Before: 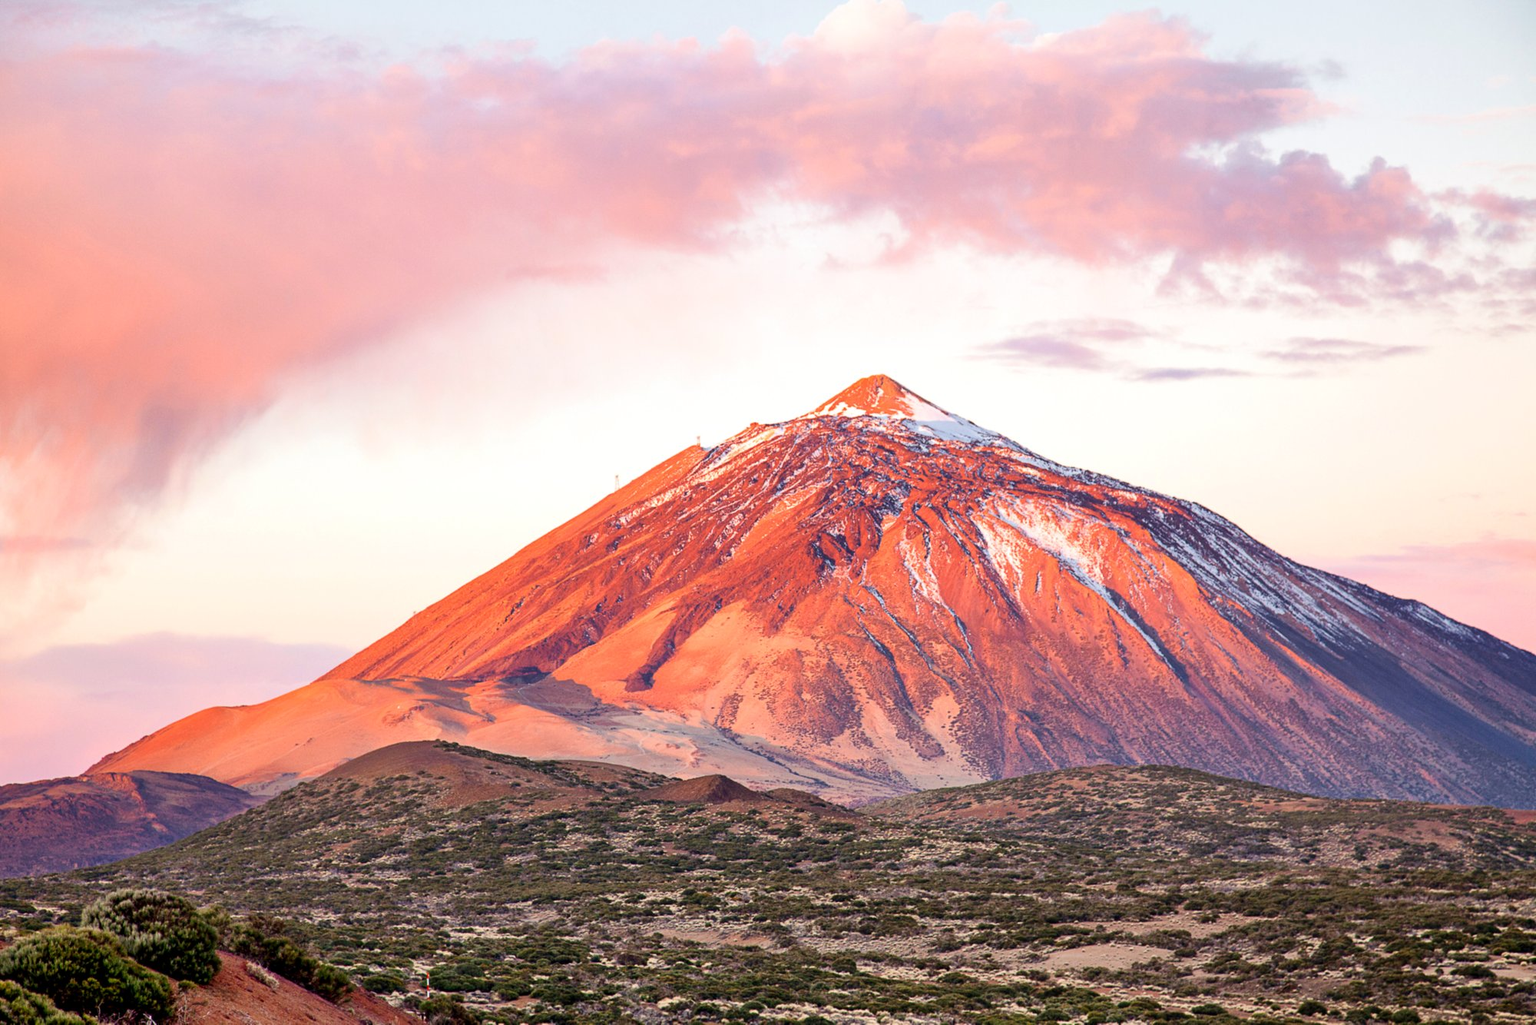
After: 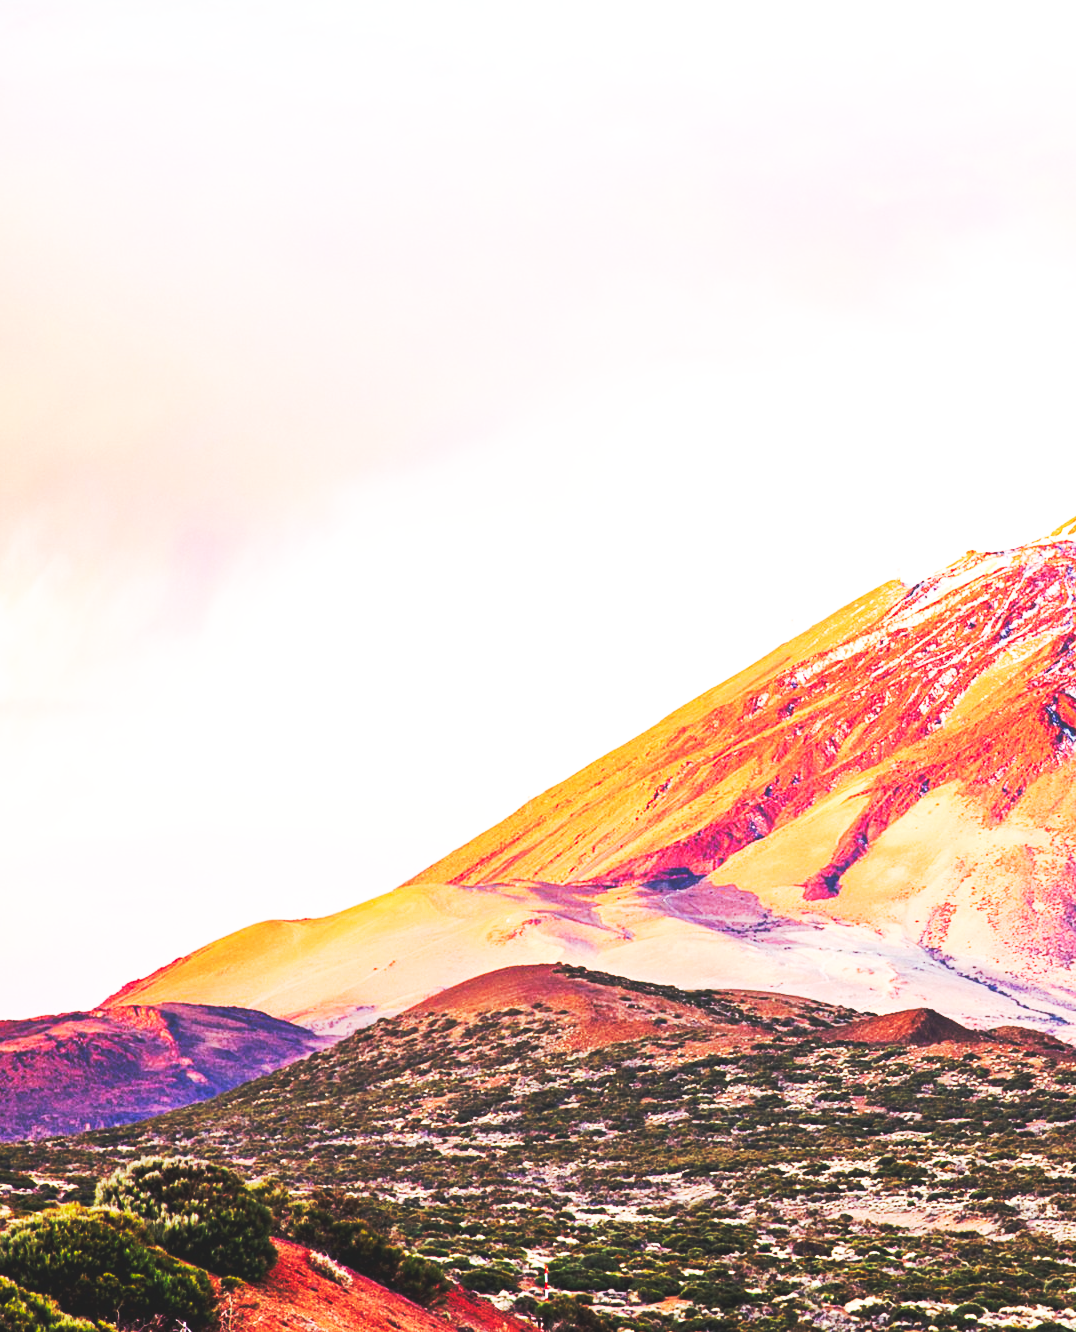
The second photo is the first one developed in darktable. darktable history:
base curve: curves: ch0 [(0, 0.015) (0.085, 0.116) (0.134, 0.298) (0.19, 0.545) (0.296, 0.764) (0.599, 0.982) (1, 1)], preserve colors none
crop: left 0.587%, right 45.588%, bottom 0.086%
